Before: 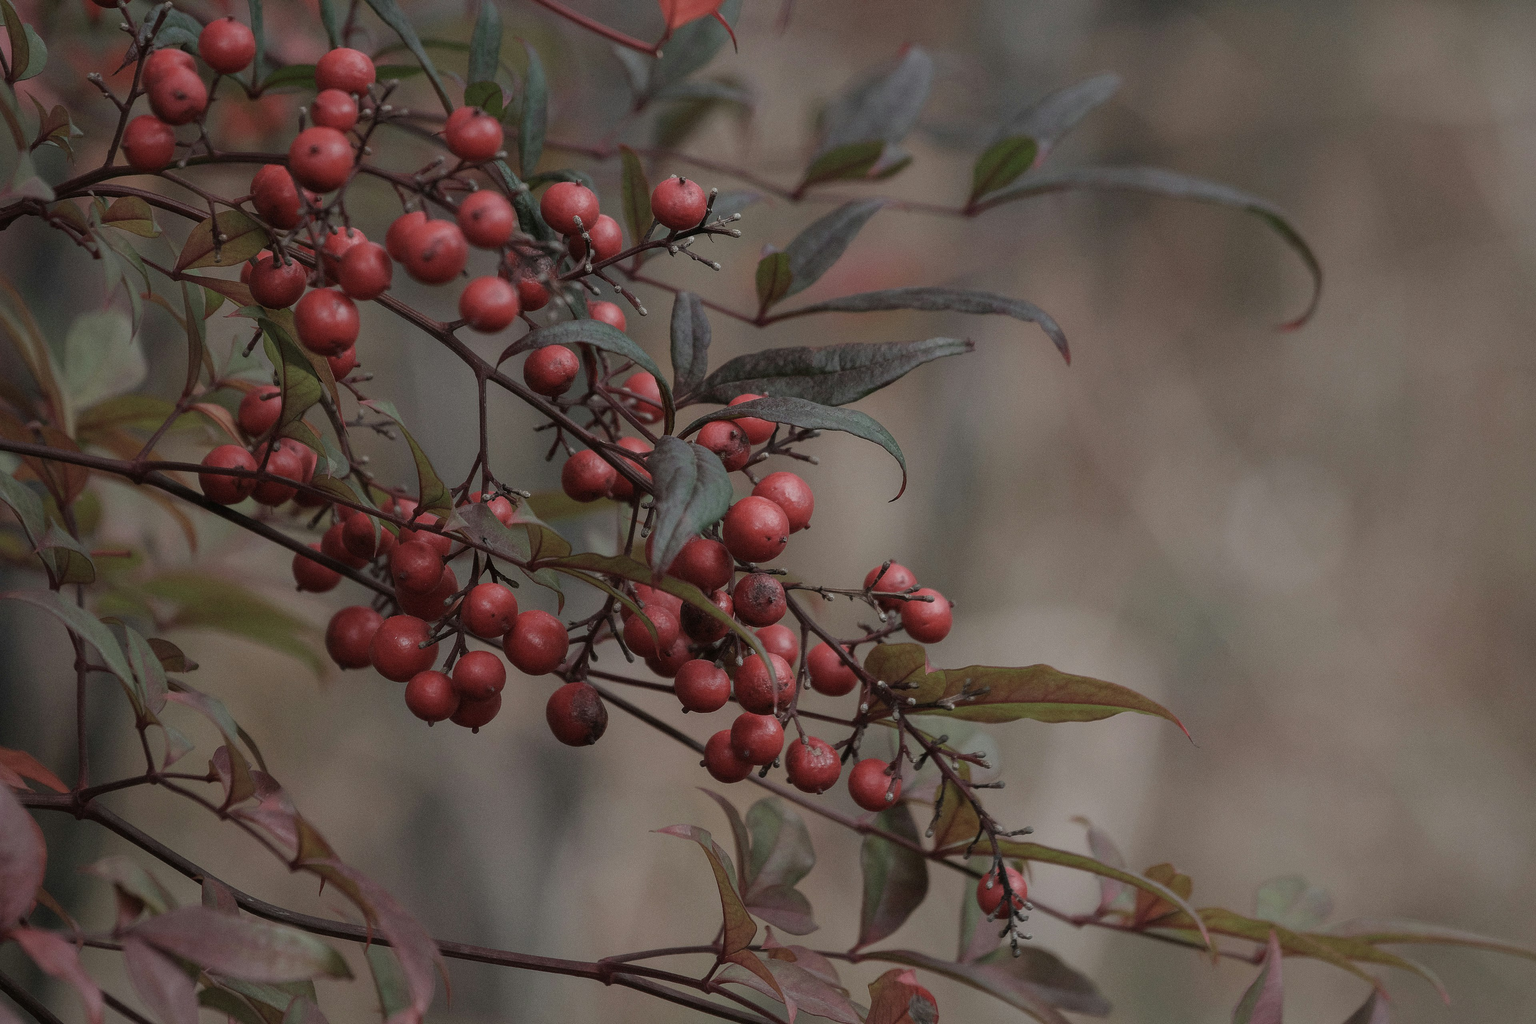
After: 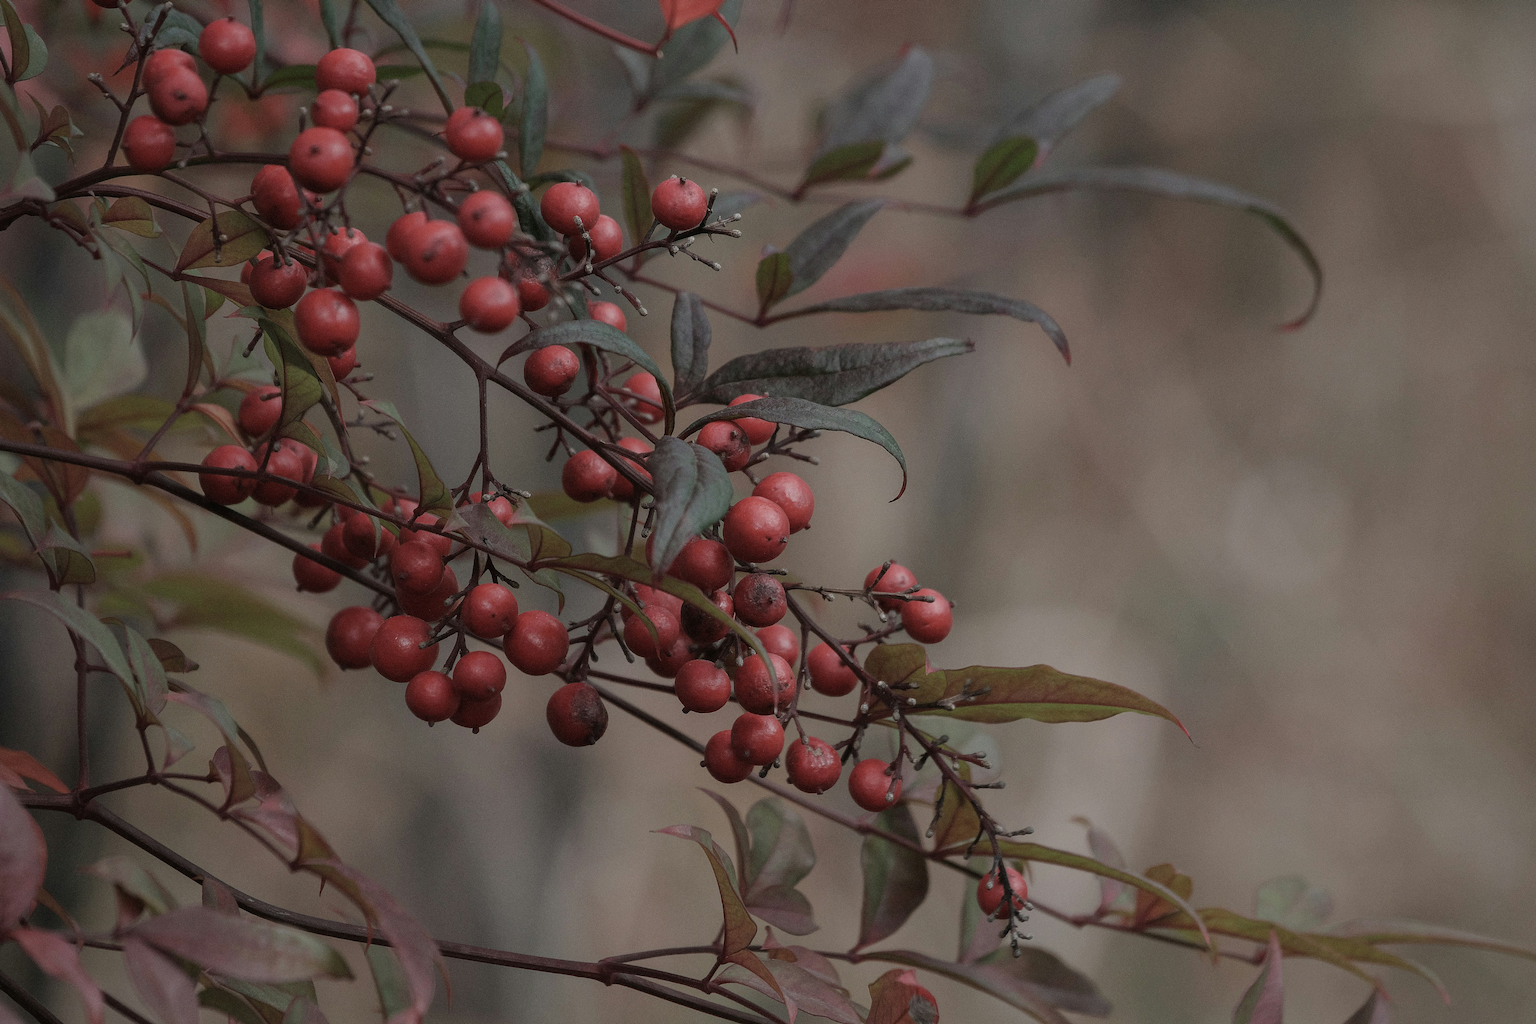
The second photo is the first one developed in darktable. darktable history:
exposure: exposure -0.07 EV, compensate highlight preservation false
